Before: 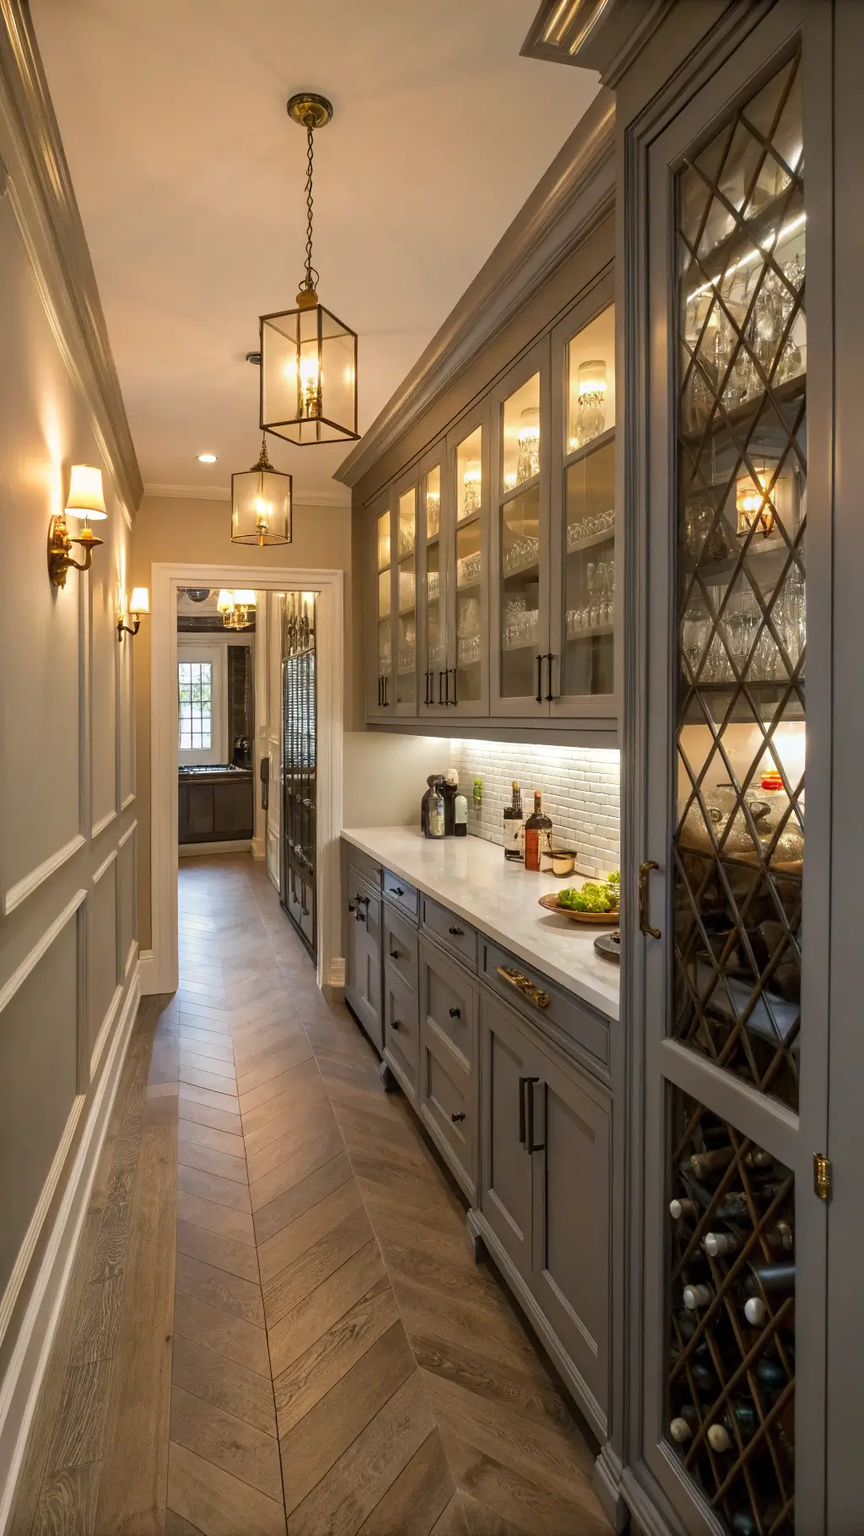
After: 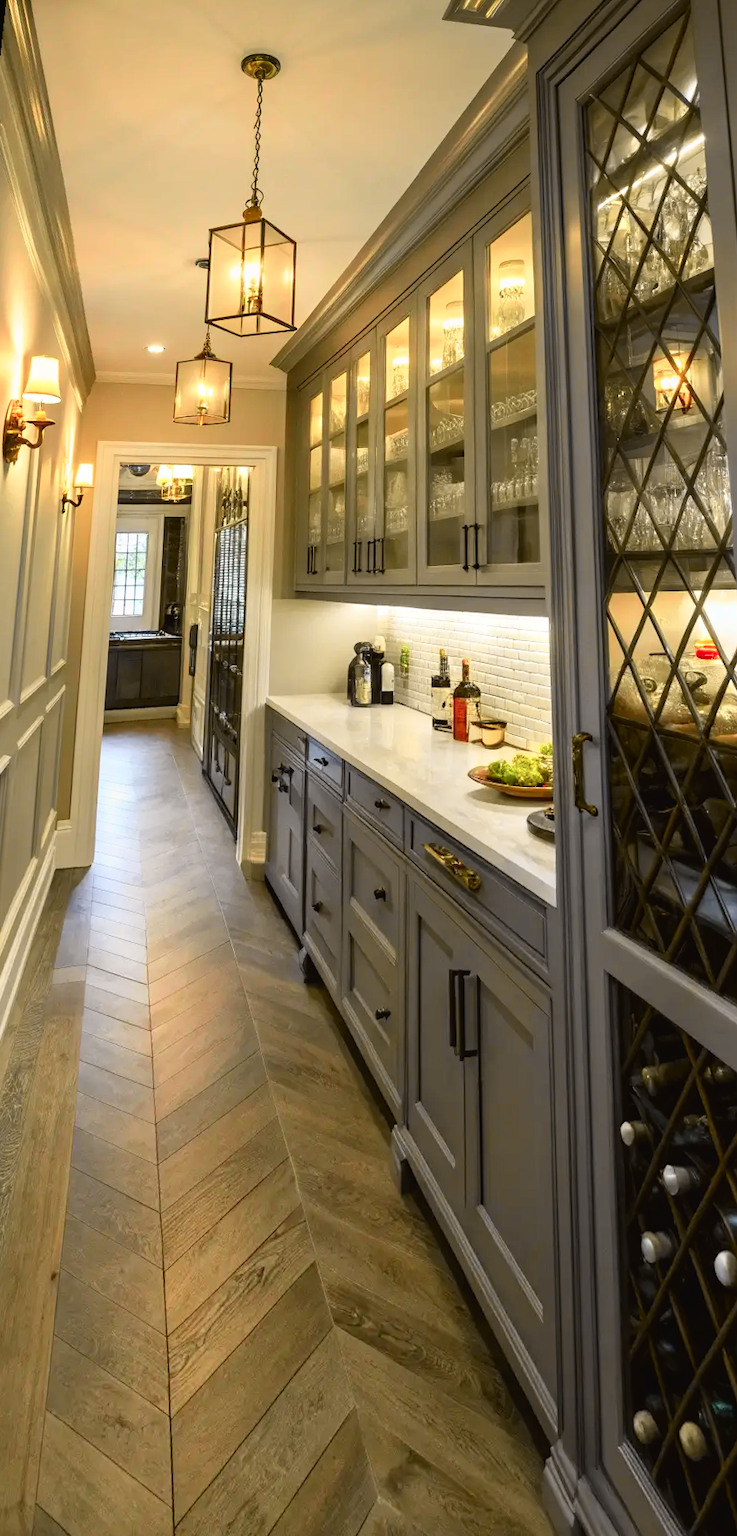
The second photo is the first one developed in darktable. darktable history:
tone curve: curves: ch0 [(0, 0.024) (0.049, 0.038) (0.176, 0.162) (0.311, 0.337) (0.416, 0.471) (0.565, 0.658) (0.817, 0.911) (1, 1)]; ch1 [(0, 0) (0.339, 0.358) (0.445, 0.439) (0.476, 0.47) (0.504, 0.504) (0.53, 0.511) (0.557, 0.558) (0.627, 0.664) (0.728, 0.786) (1, 1)]; ch2 [(0, 0) (0.327, 0.324) (0.417, 0.44) (0.46, 0.453) (0.502, 0.504) (0.526, 0.52) (0.549, 0.561) (0.619, 0.657) (0.76, 0.765) (1, 1)], color space Lab, independent channels, preserve colors none
rotate and perspective: rotation 0.72°, lens shift (vertical) -0.352, lens shift (horizontal) -0.051, crop left 0.152, crop right 0.859, crop top 0.019, crop bottom 0.964
